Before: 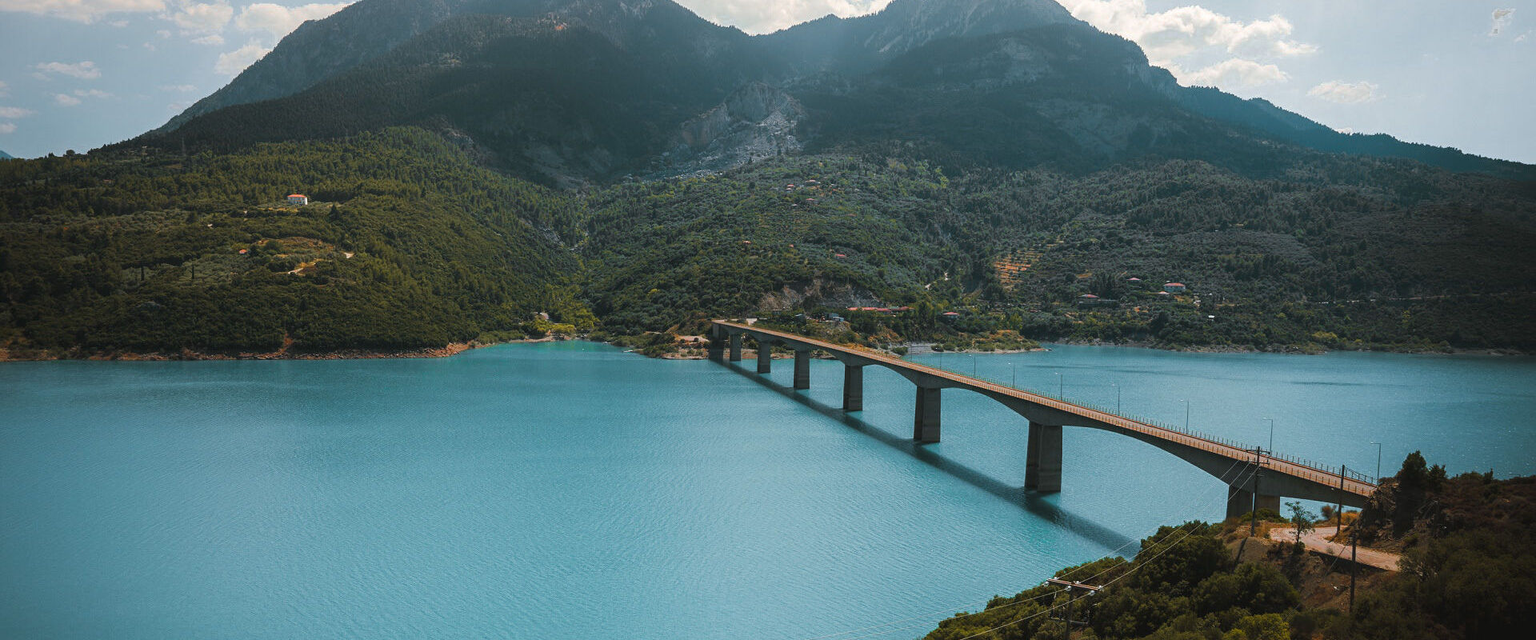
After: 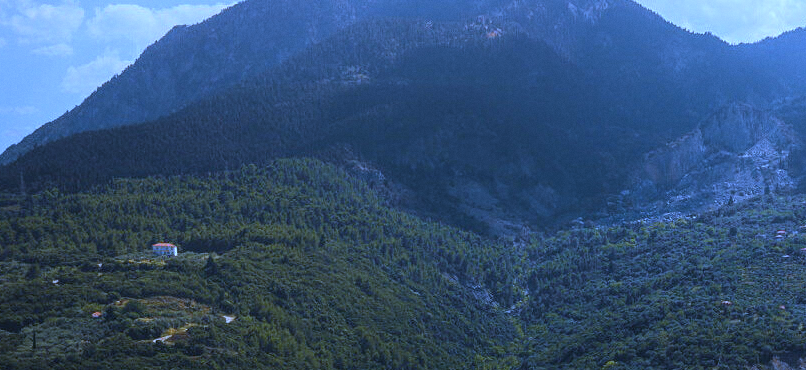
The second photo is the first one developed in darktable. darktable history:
white balance: red 0.766, blue 1.537
crop and rotate: left 10.817%, top 0.062%, right 47.194%, bottom 53.626%
grain: coarseness 0.09 ISO, strength 10%
